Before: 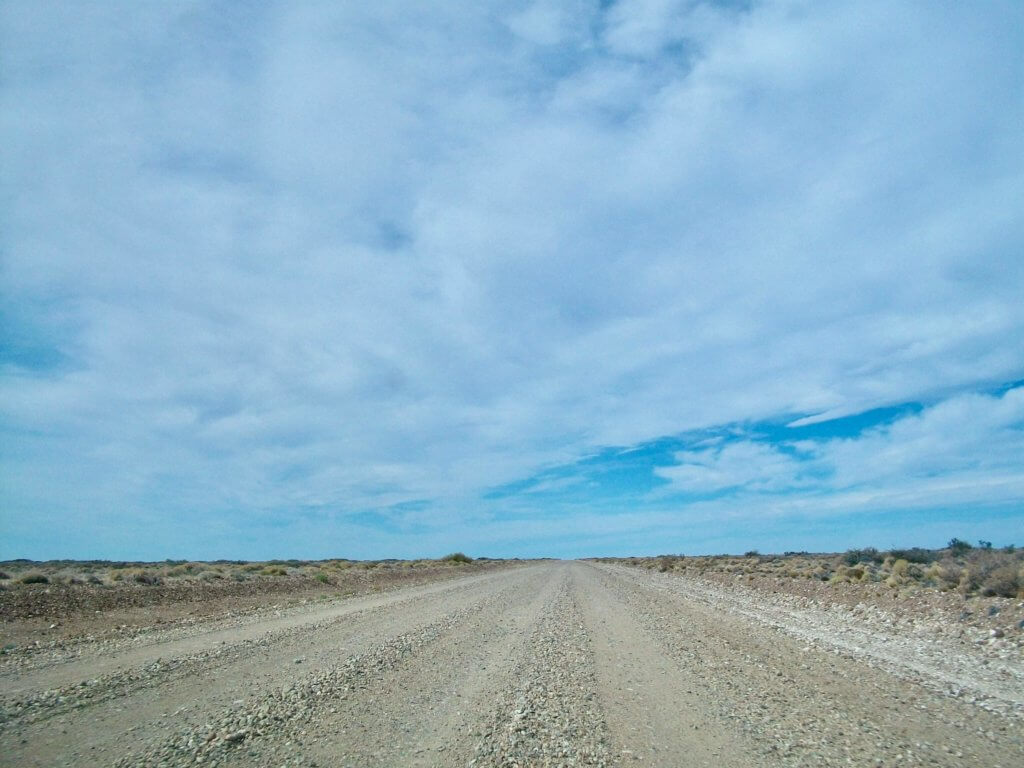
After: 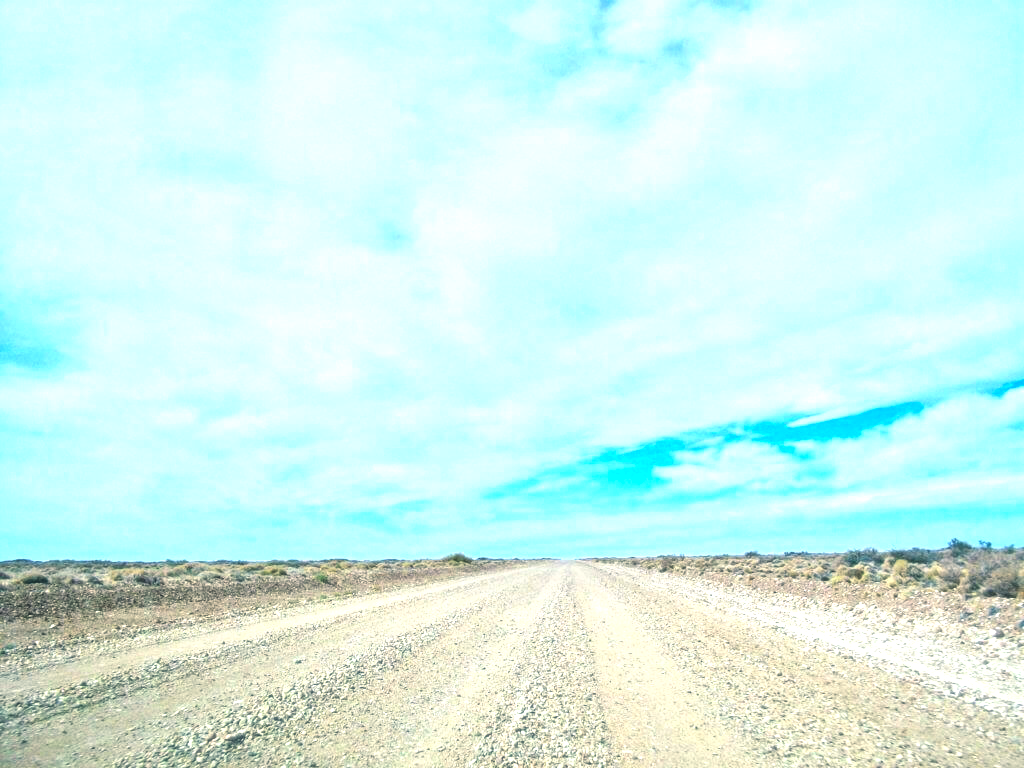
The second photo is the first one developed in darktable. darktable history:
tone equalizer: -8 EV -0.739 EV, -7 EV -0.727 EV, -6 EV -0.63 EV, -5 EV -0.385 EV, -3 EV 0.371 EV, -2 EV 0.6 EV, -1 EV 0.675 EV, +0 EV 0.778 EV, edges refinement/feathering 500, mask exposure compensation -1.57 EV, preserve details no
local contrast: detail 130%
haze removal: strength -0.101, adaptive false
color balance rgb: shadows lift › chroma 2.037%, shadows lift › hue 214.9°, highlights gain › chroma 2.063%, highlights gain › hue 62.74°, perceptual saturation grading › global saturation 25.322%, perceptual brilliance grading › global brilliance 20.17%
contrast brightness saturation: brightness 0.271
